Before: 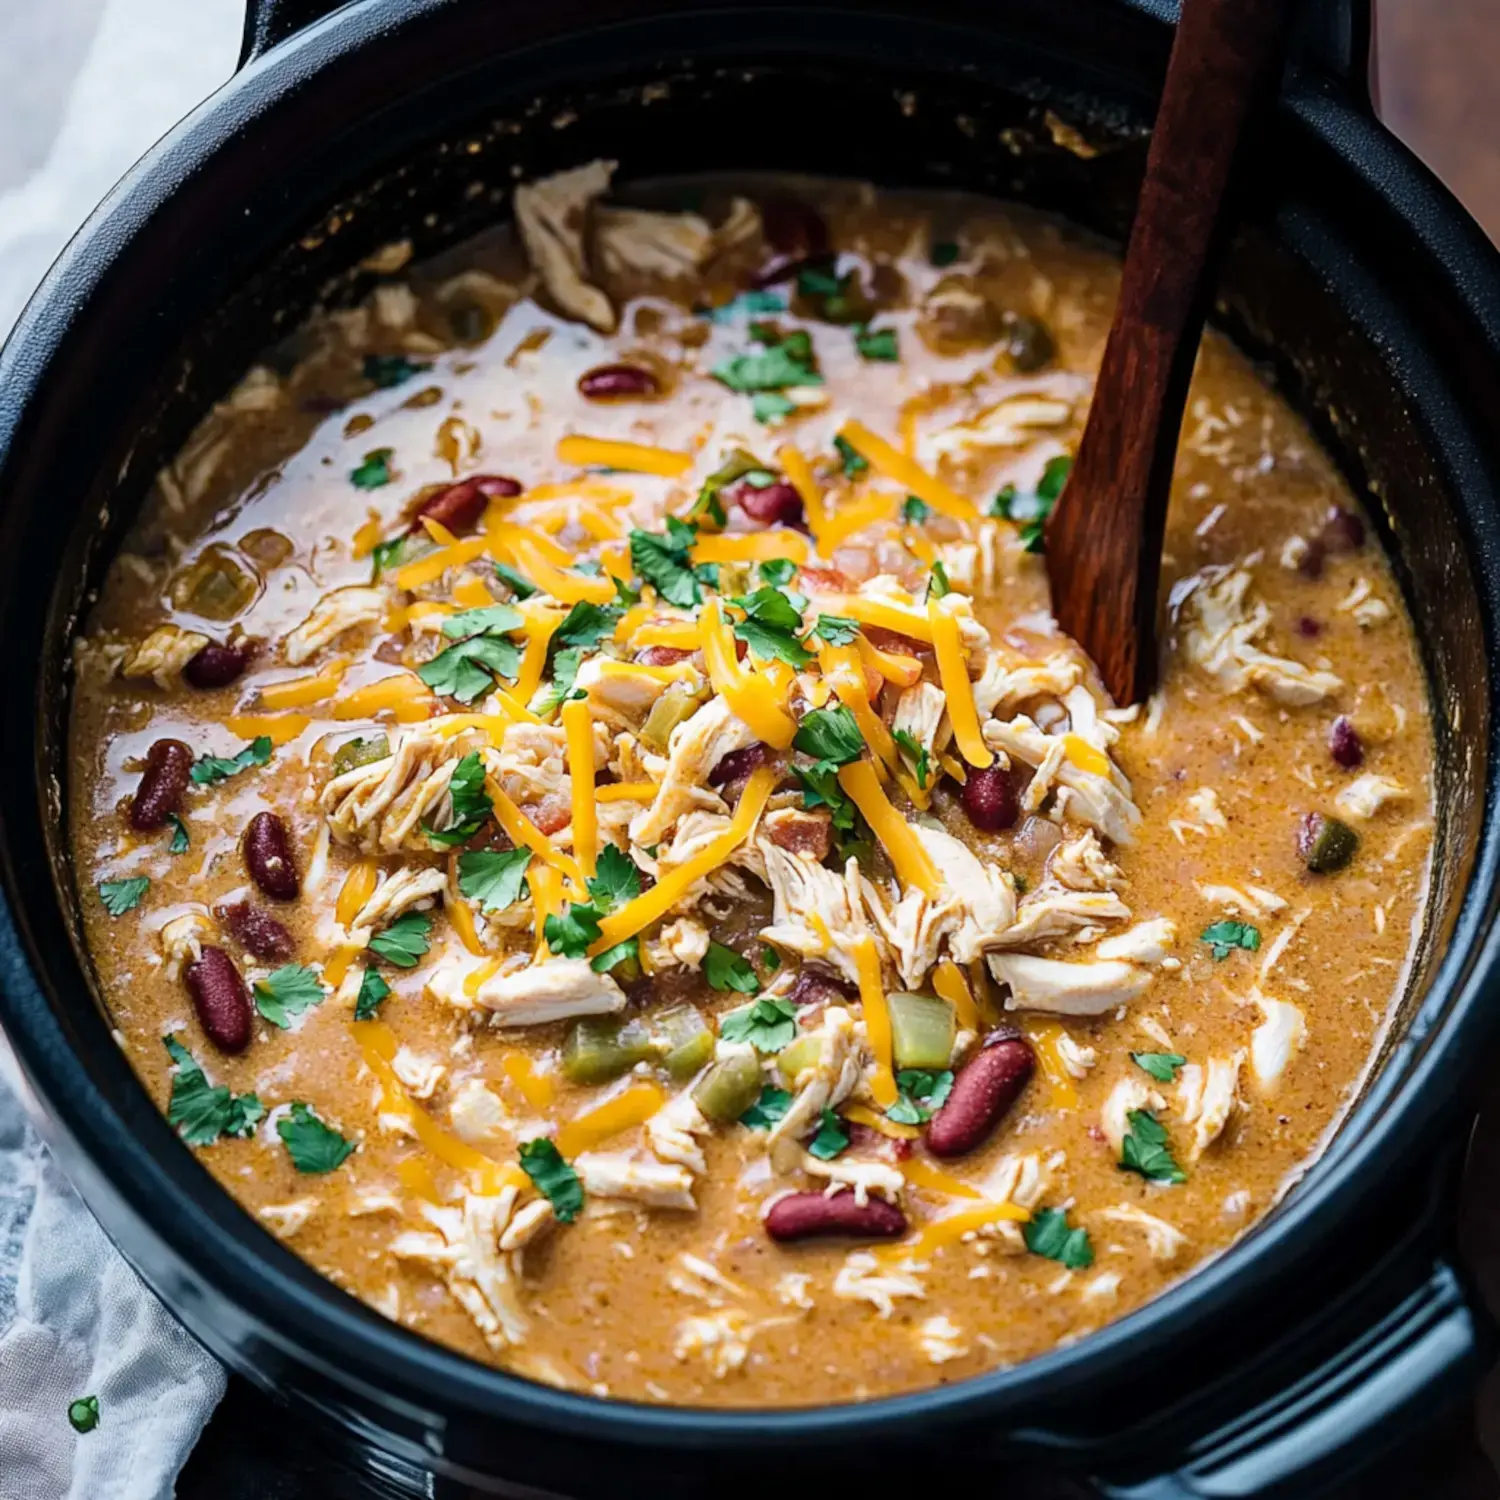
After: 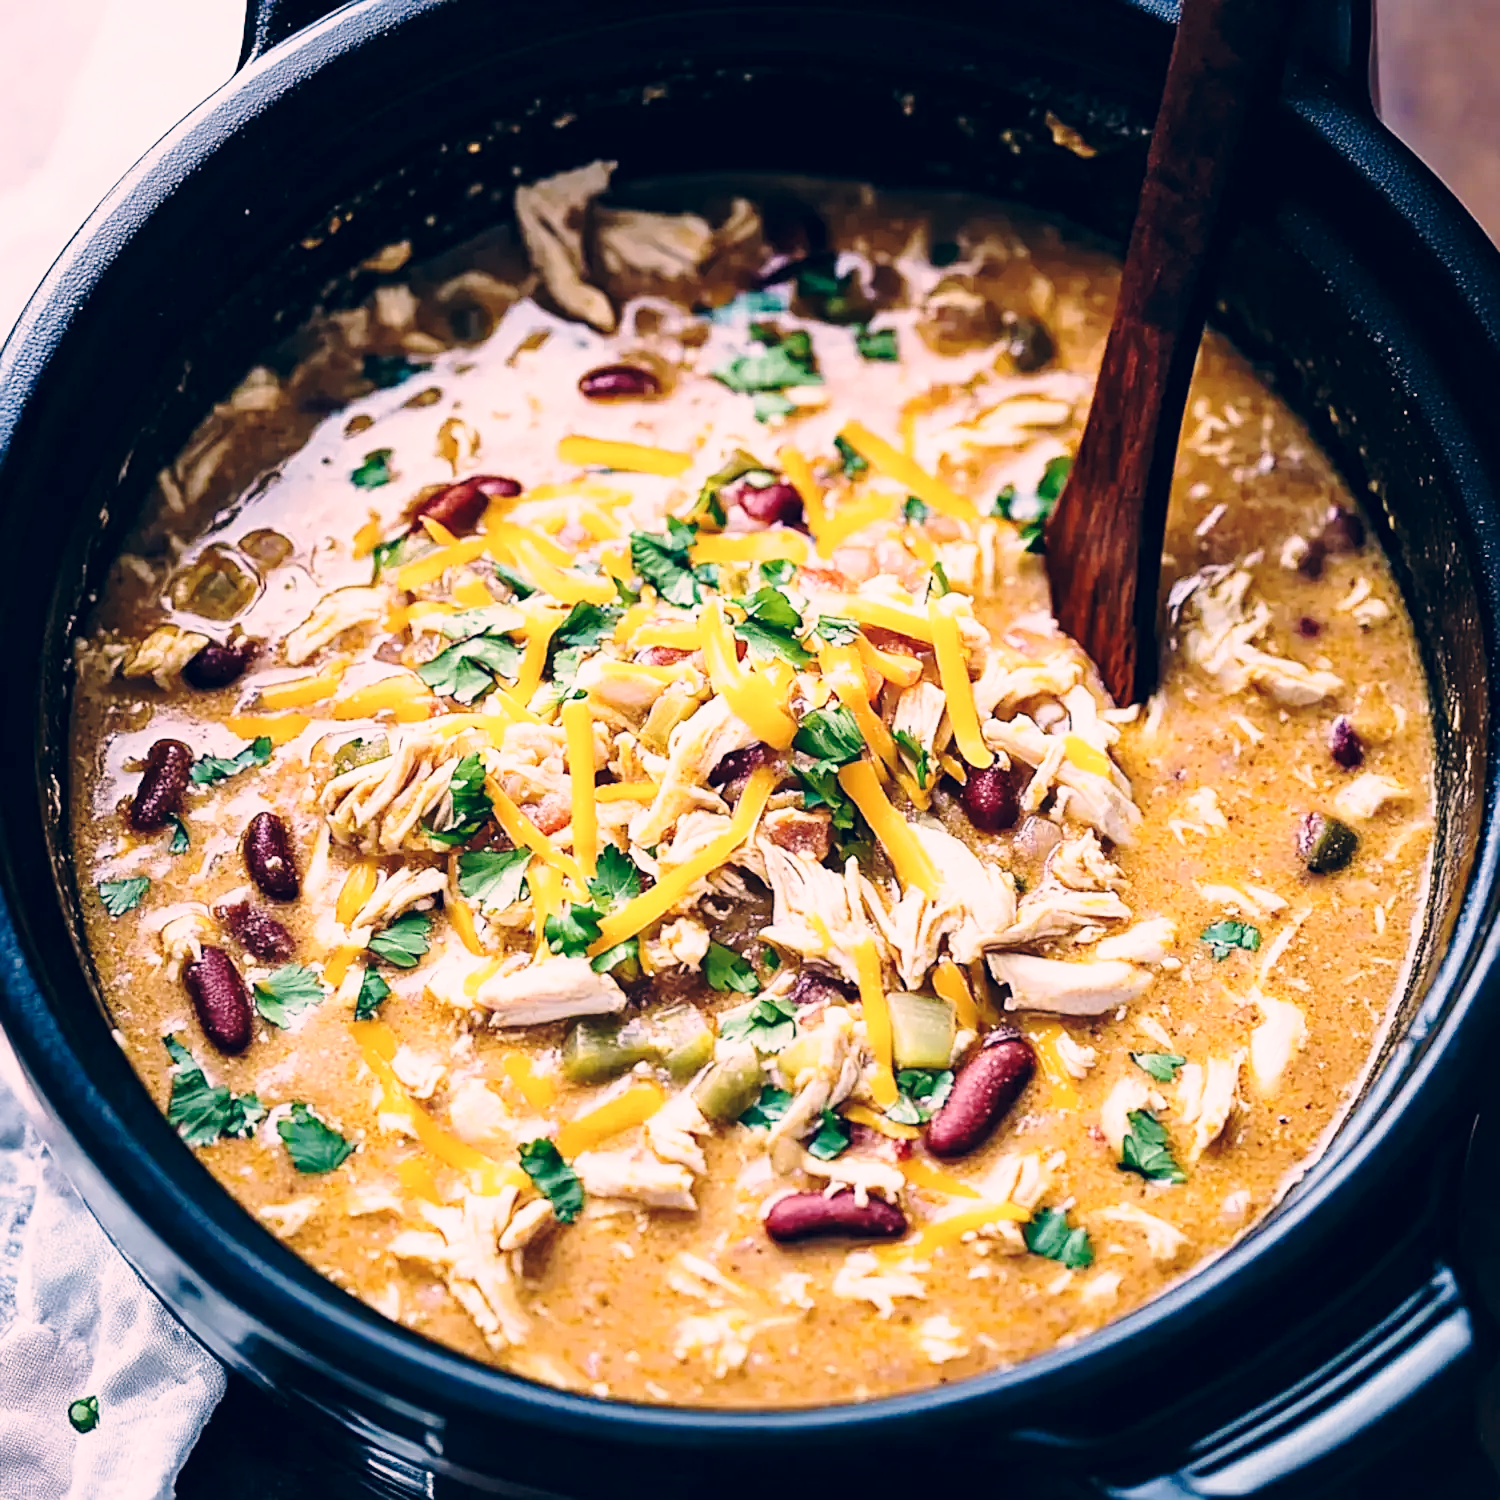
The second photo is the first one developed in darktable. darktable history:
sharpen: radius 1.949
color correction: highlights a* 13.75, highlights b* 5.94, shadows a* -5.83, shadows b* -15.8, saturation 0.86
base curve: curves: ch0 [(0, 0) (0.028, 0.03) (0.121, 0.232) (0.46, 0.748) (0.859, 0.968) (1, 1)], preserve colors none
